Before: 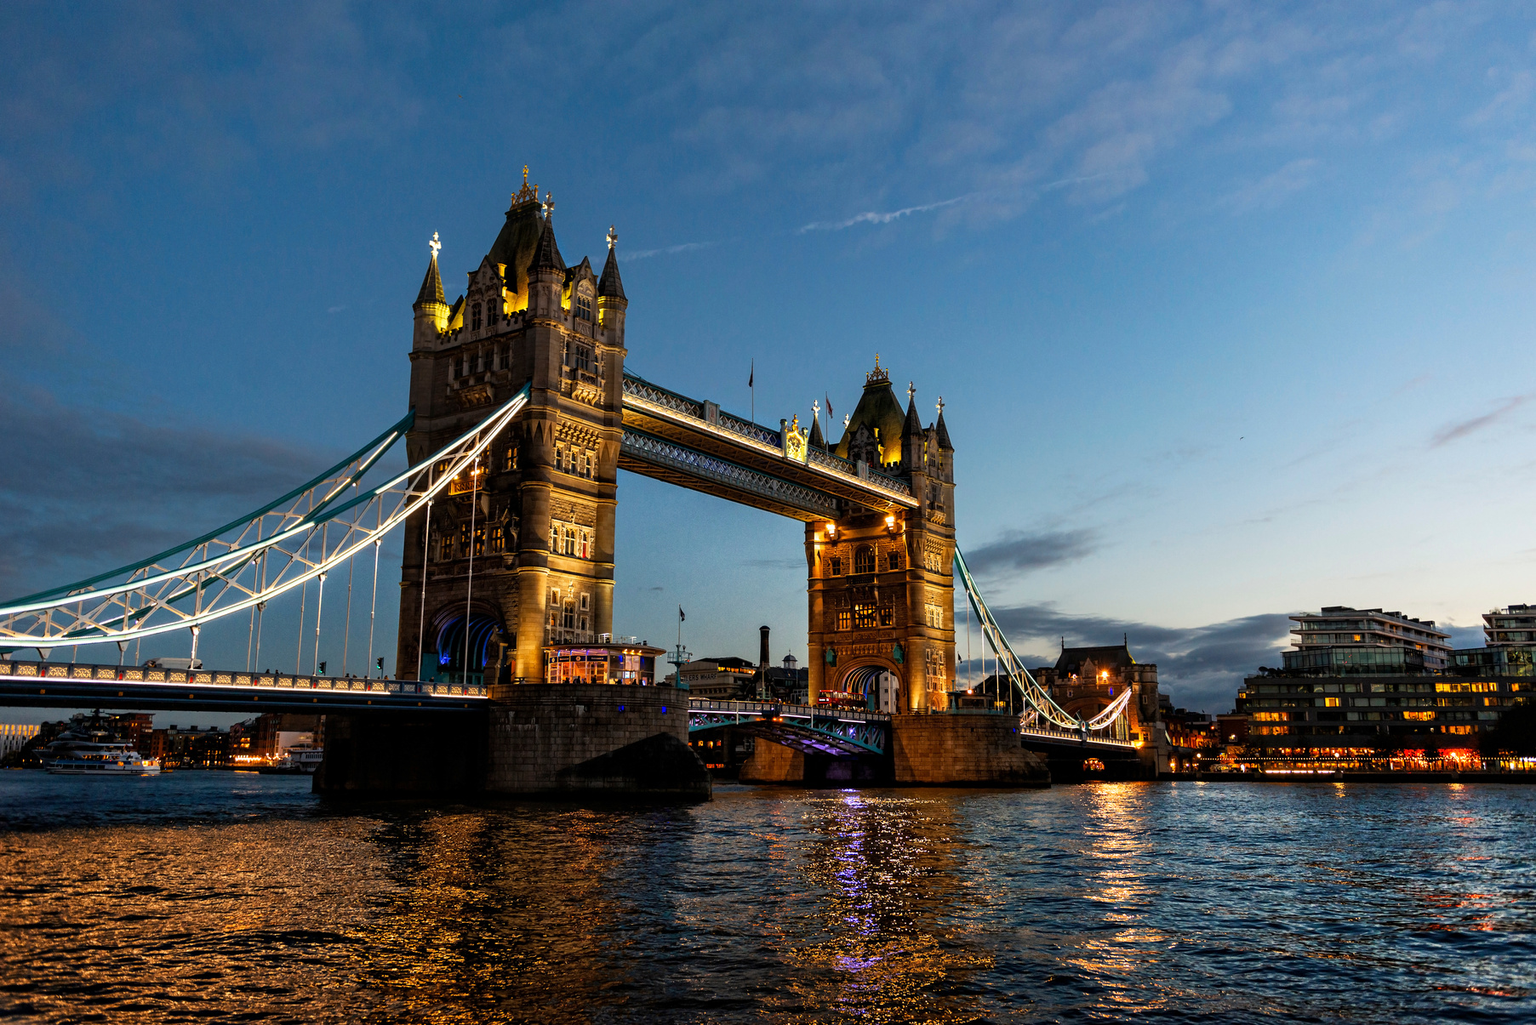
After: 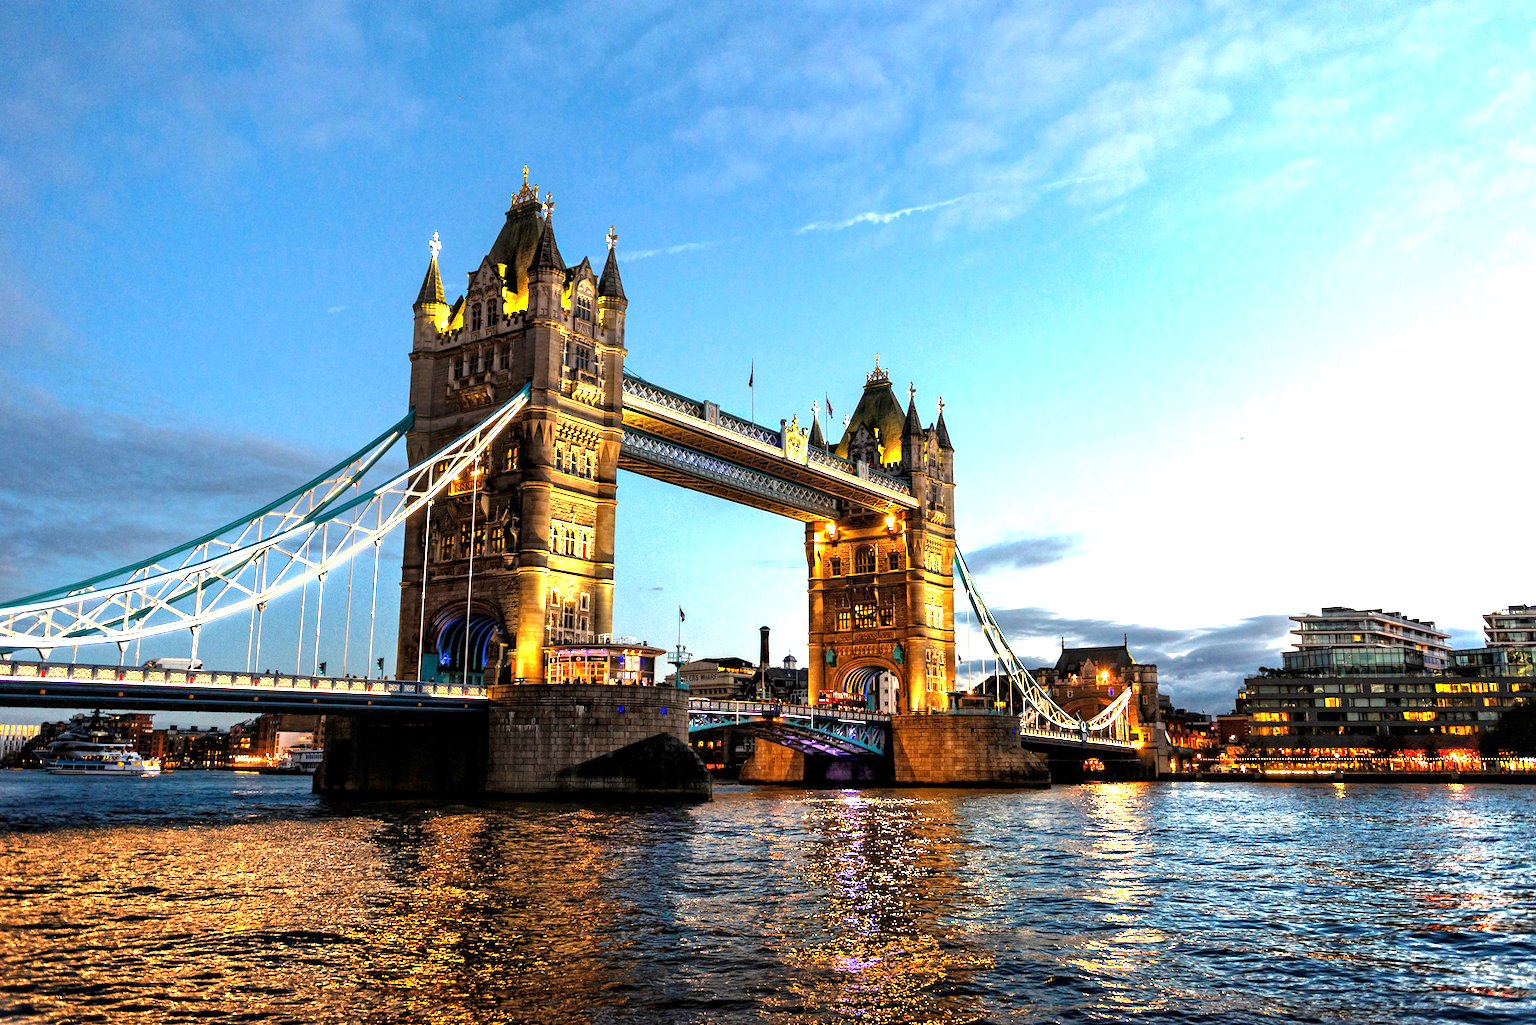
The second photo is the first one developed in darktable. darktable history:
exposure: black level correction 0, exposure 1.741 EV, compensate exposure bias true, compensate highlight preservation false
local contrast: highlights 100%, shadows 100%, detail 120%, midtone range 0.2
